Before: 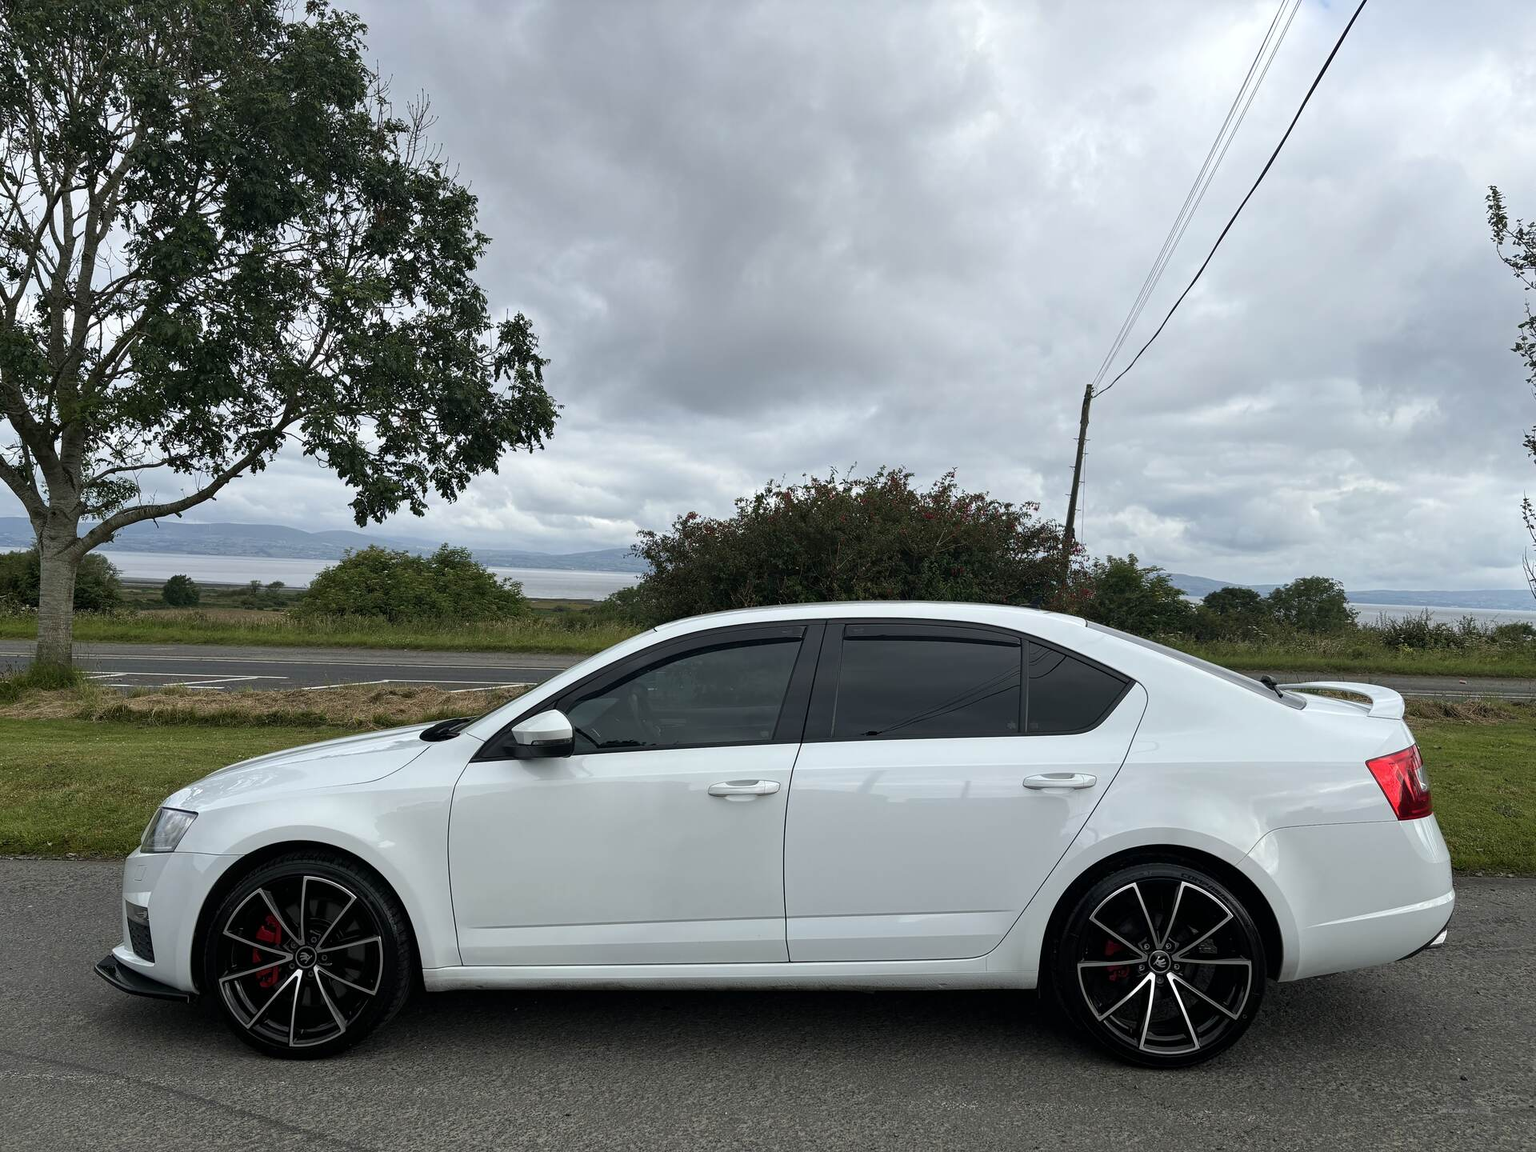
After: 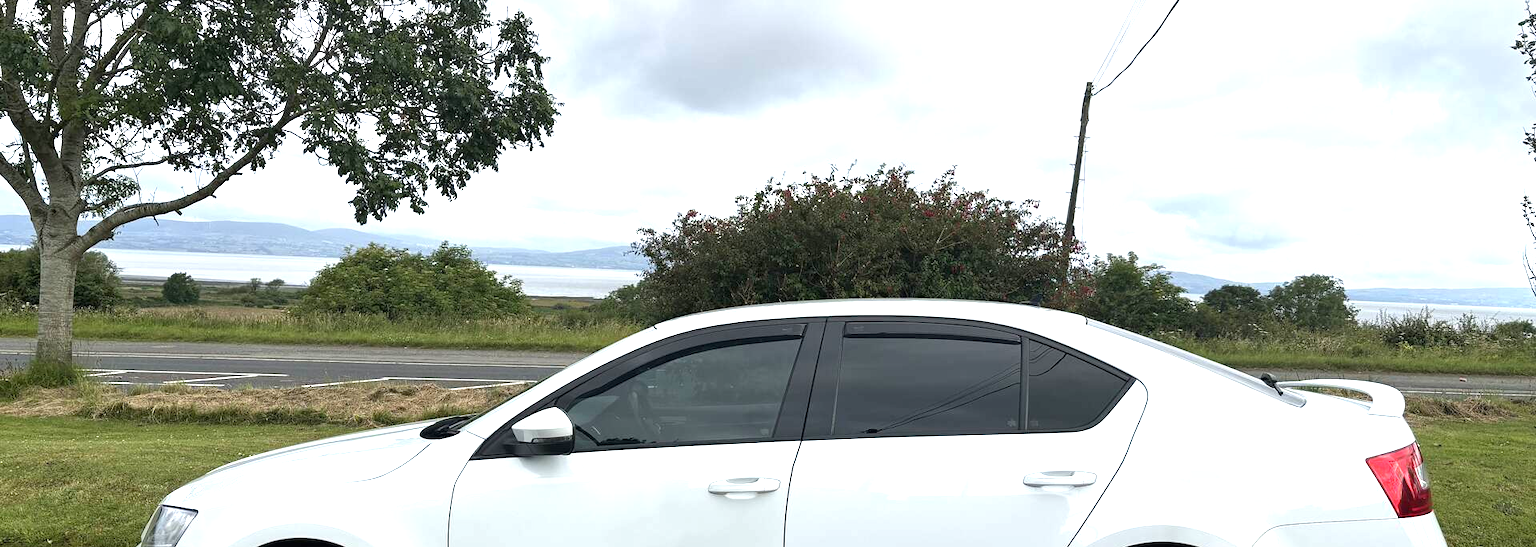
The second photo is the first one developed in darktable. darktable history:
exposure: black level correction 0, exposure 1.099 EV, compensate highlight preservation false
crop and rotate: top 26.295%, bottom 26.201%
